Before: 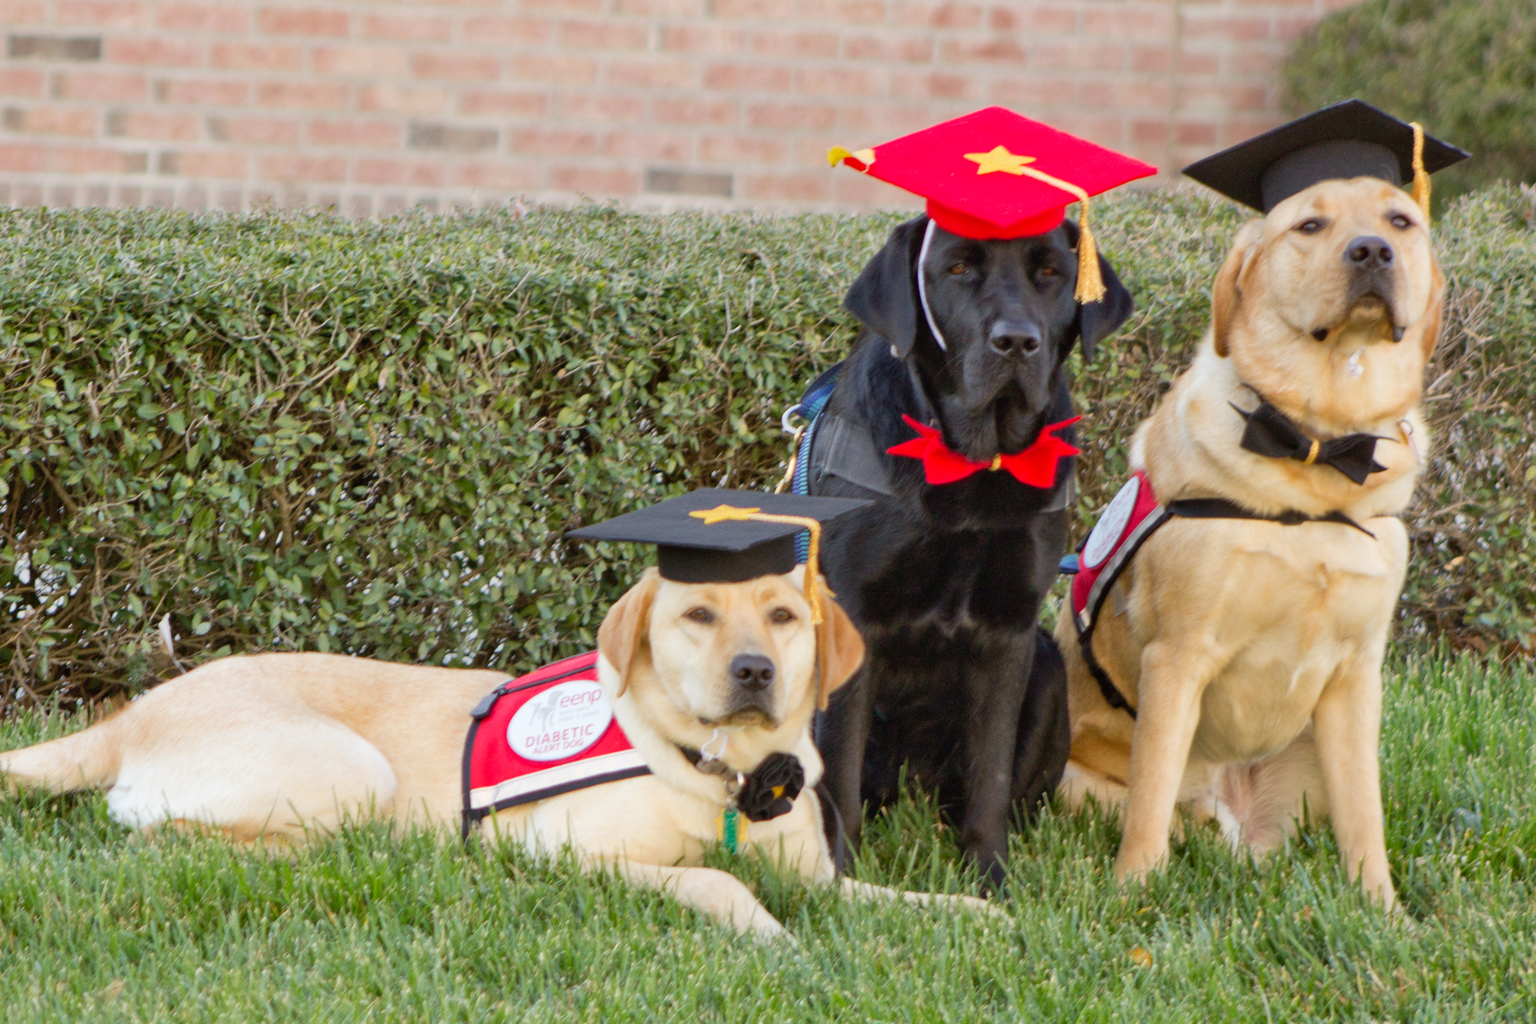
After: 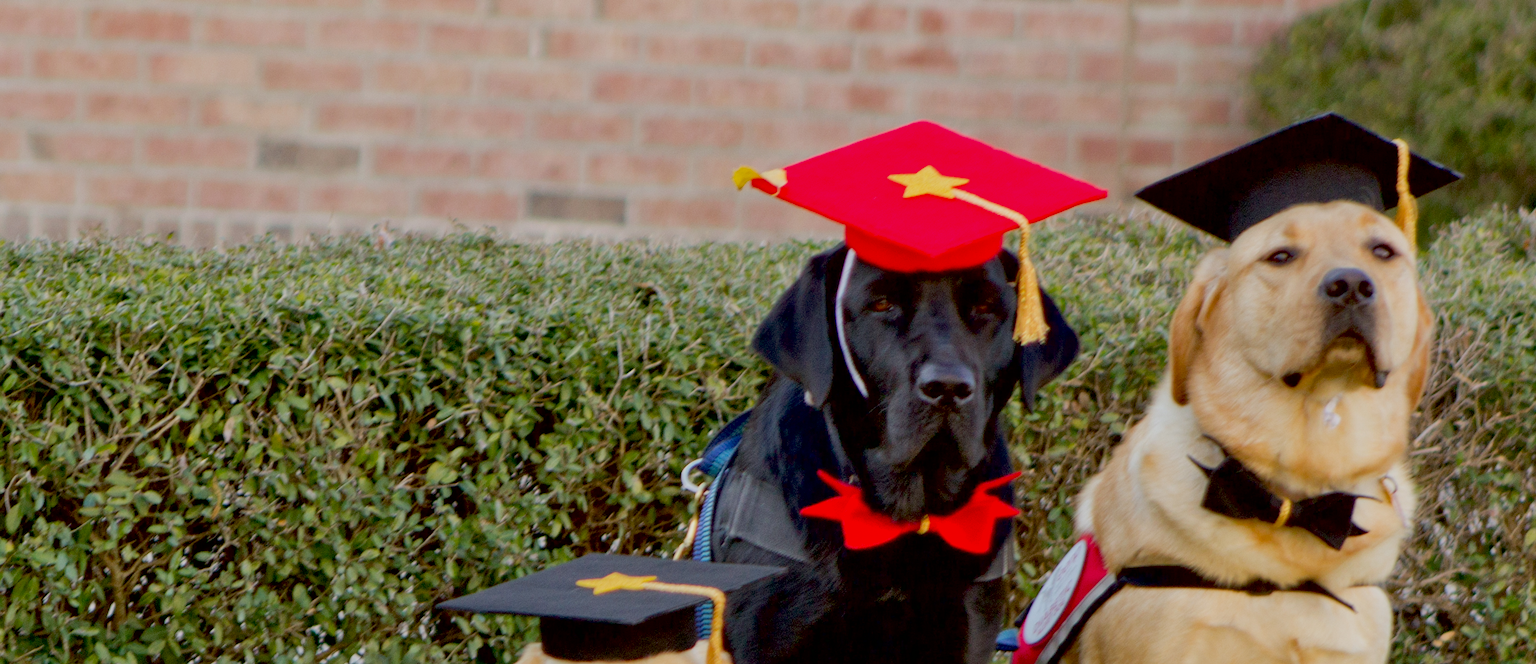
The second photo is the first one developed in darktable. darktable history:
exposure: black level correction 0.029, exposure -0.073 EV, compensate highlight preservation false
shadows and highlights: radius 121.13, shadows 21.4, white point adjustment -9.72, highlights -14.39, soften with gaussian
crop and rotate: left 11.812%, bottom 42.776%
